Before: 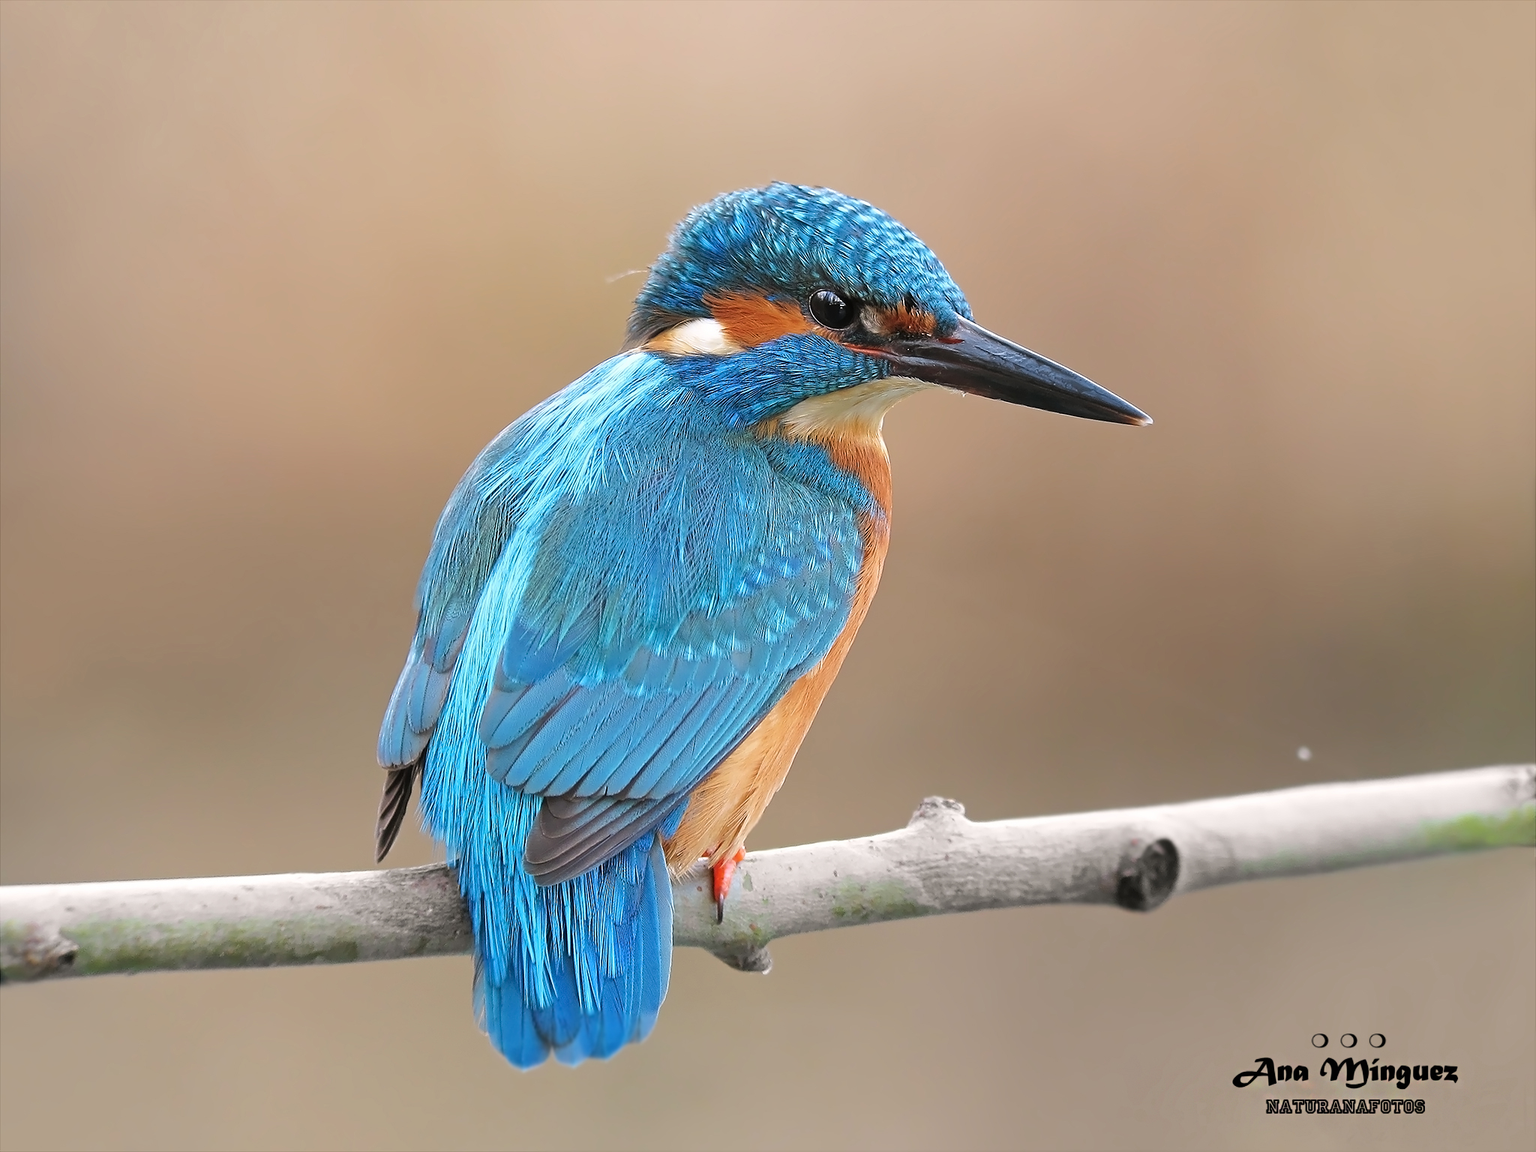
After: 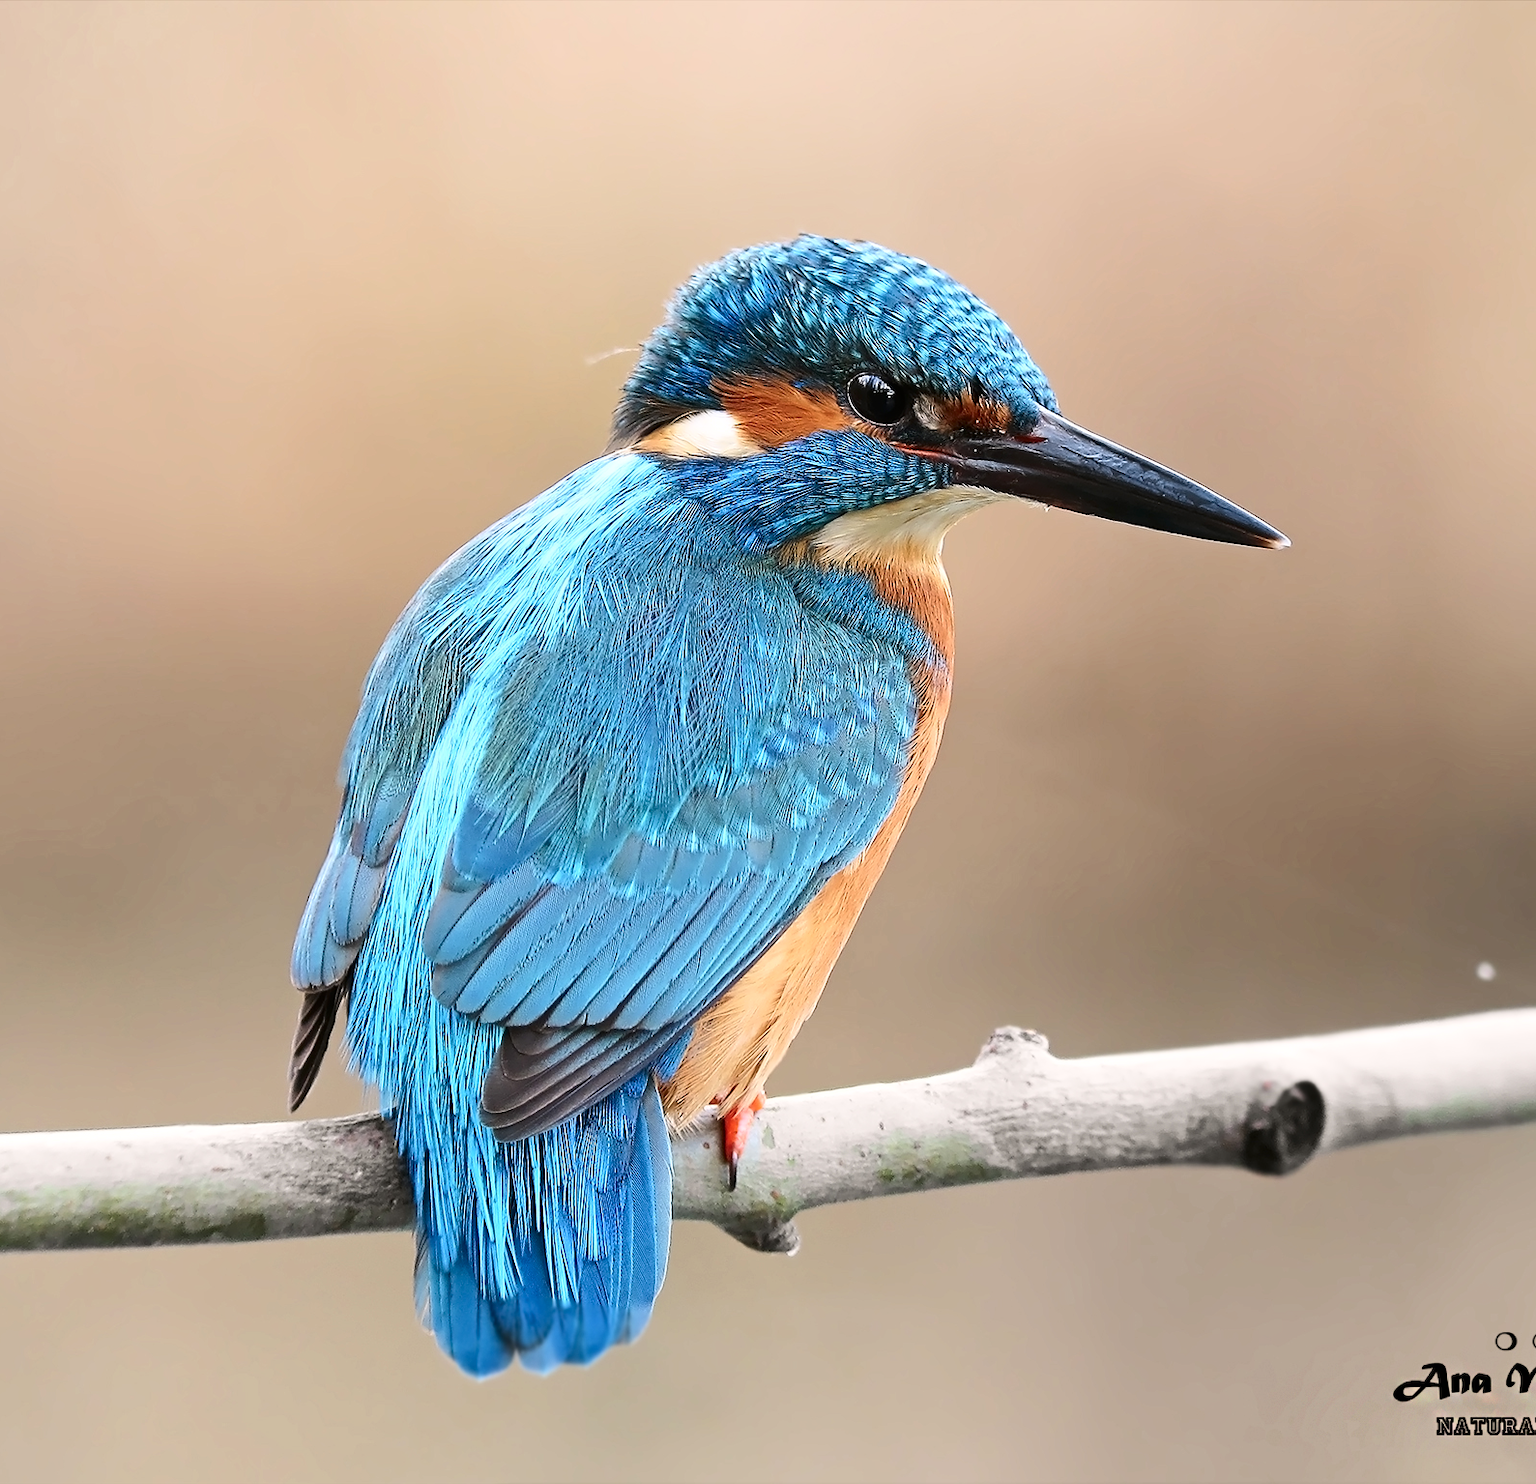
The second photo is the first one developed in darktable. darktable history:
crop: left 9.903%, right 12.495%
contrast brightness saturation: contrast 0.297
